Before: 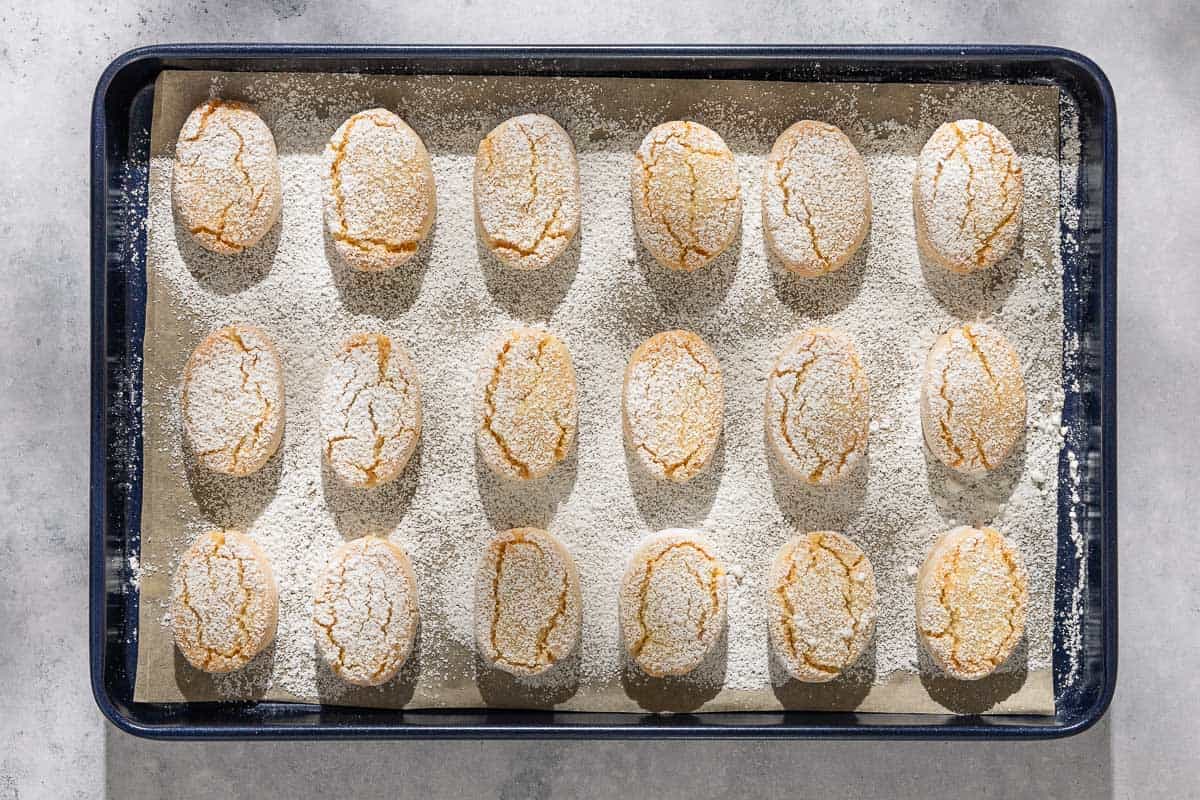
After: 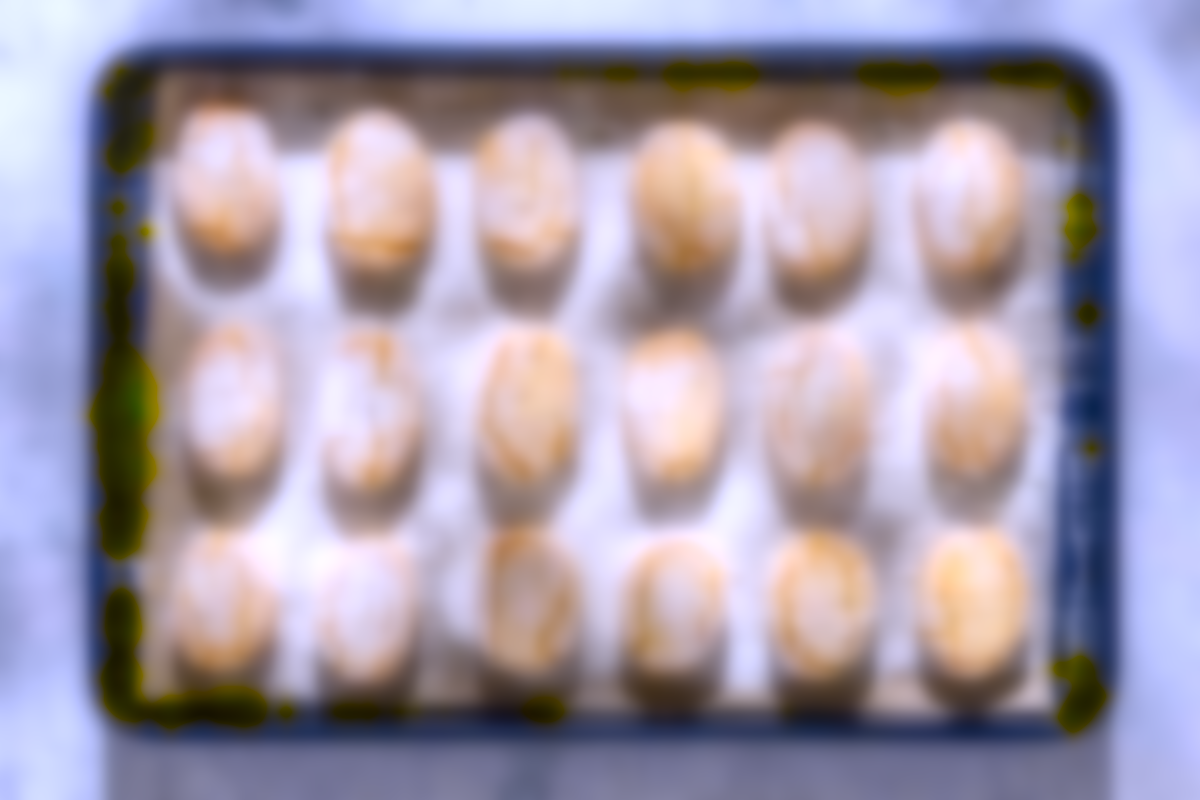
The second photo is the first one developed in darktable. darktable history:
local contrast: highlights 0%, shadows 0%, detail 133%
lowpass: on, module defaults
color calibration: output R [0.999, 0.026, -0.11, 0], output G [-0.019, 1.037, -0.099, 0], output B [0.022, -0.023, 0.902, 0], illuminant custom, x 0.367, y 0.392, temperature 4437.75 K, clip negative RGB from gamut false
tone equalizer: on, module defaults
sharpen: radius 1
shadows and highlights: shadows 4.1, highlights -17.6, soften with gaussian
color balance rgb: linear chroma grading › global chroma 9%, perceptual saturation grading › global saturation 36%, perceptual saturation grading › shadows 35%, perceptual brilliance grading › global brilliance 15%, perceptual brilliance grading › shadows -35%, global vibrance 15%
color contrast: green-magenta contrast 0.8, blue-yellow contrast 1.1, unbound 0
